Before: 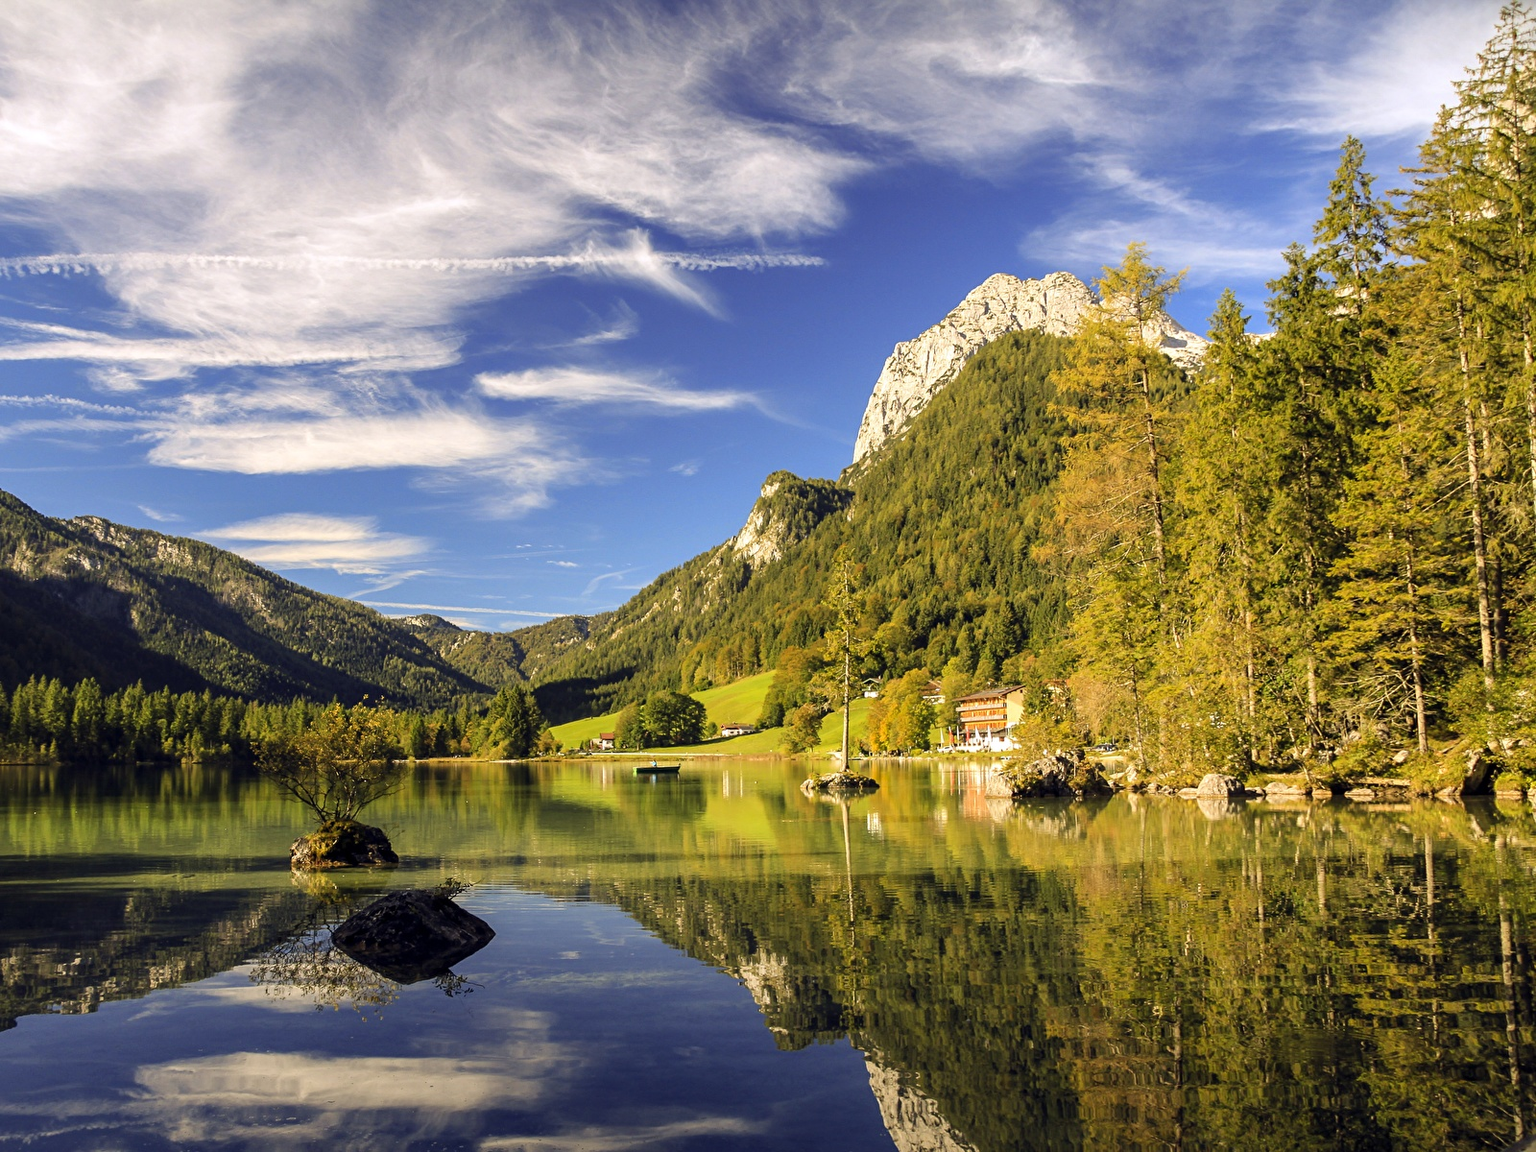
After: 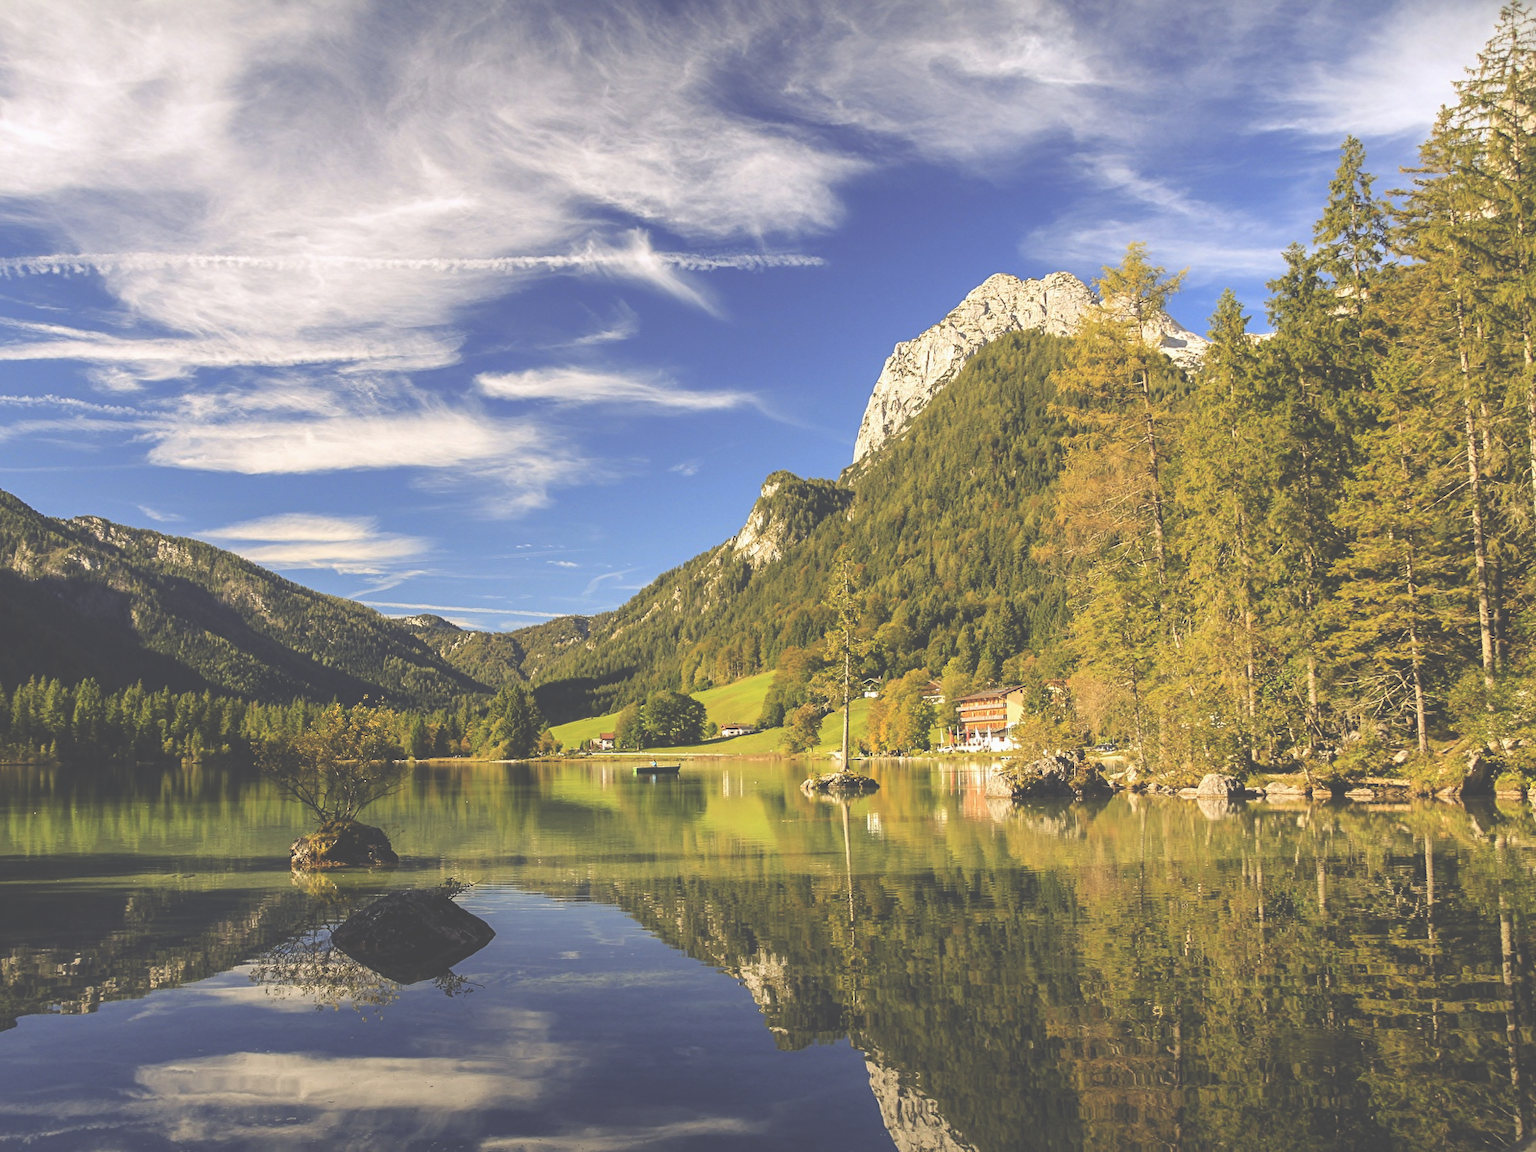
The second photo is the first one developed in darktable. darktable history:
exposure: black level correction -0.061, exposure -0.05 EV, compensate exposure bias true, compensate highlight preservation false
